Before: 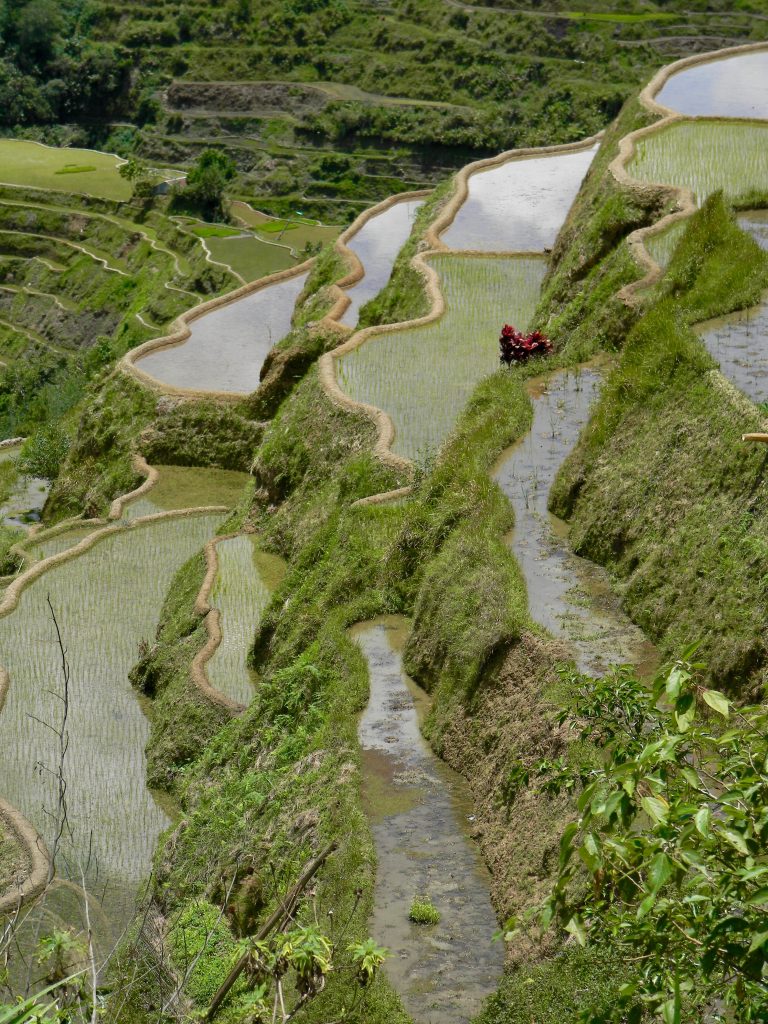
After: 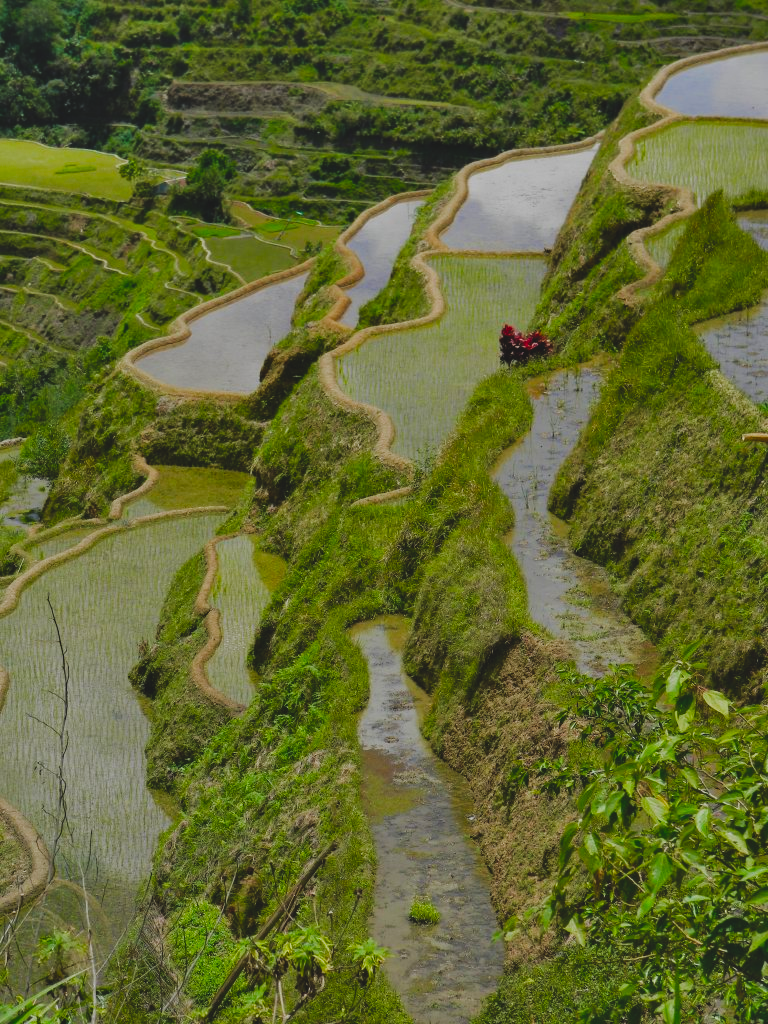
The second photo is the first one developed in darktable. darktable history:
contrast brightness saturation: contrast 0.12, brightness -0.12, saturation 0.2
filmic rgb: black relative exposure -4.4 EV, white relative exposure 5 EV, threshold 3 EV, hardness 2.23, latitude 40.06%, contrast 1.15, highlights saturation mix 10%, shadows ↔ highlights balance 1.04%, preserve chrominance RGB euclidean norm (legacy), color science v4 (2020), enable highlight reconstruction true
shadows and highlights: highlights 70.7, soften with gaussian
exposure: black level correction -0.041, exposure 0.064 EV, compensate highlight preservation false
